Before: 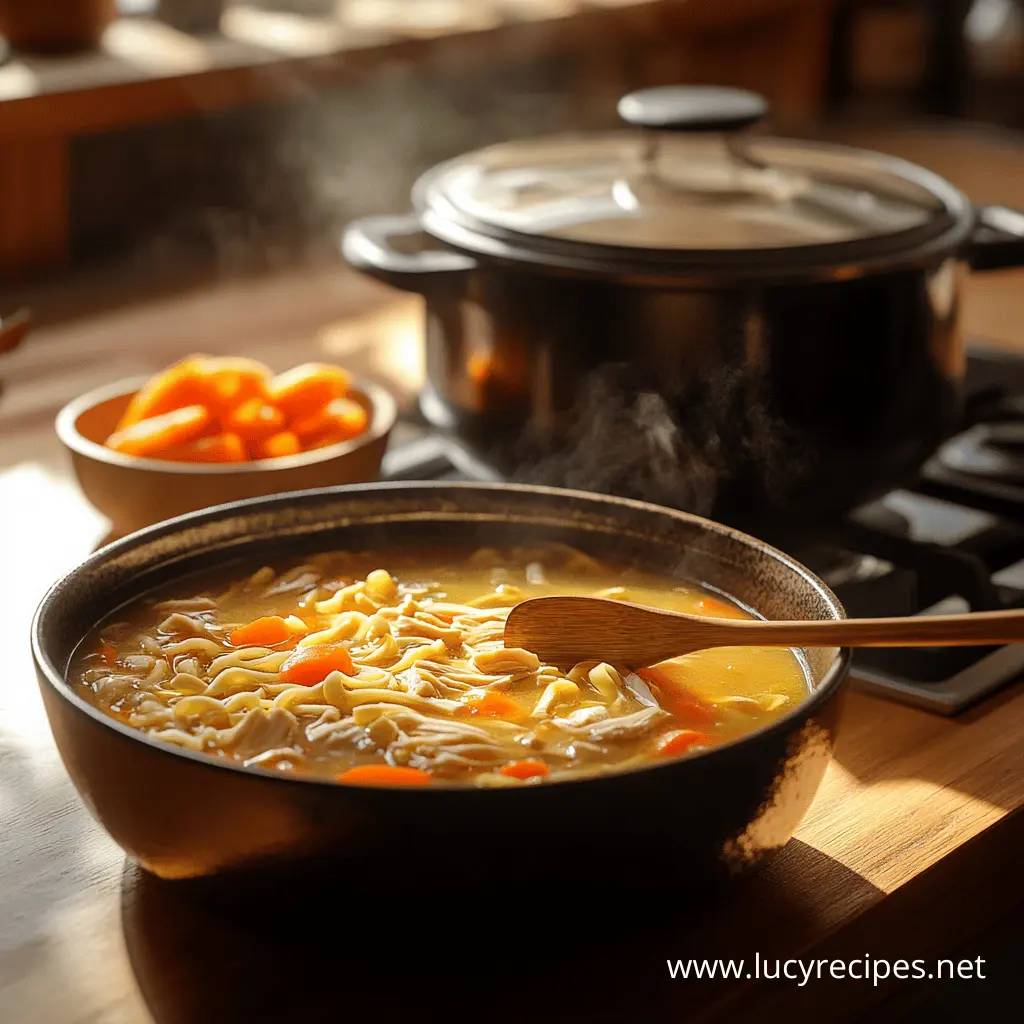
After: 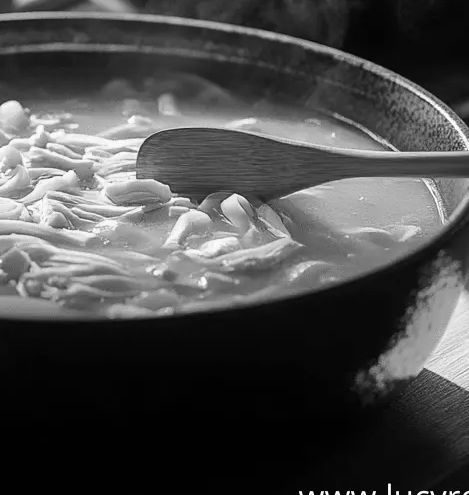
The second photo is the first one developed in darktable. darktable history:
monochrome: on, module defaults
crop: left 35.976%, top 45.819%, right 18.162%, bottom 5.807%
